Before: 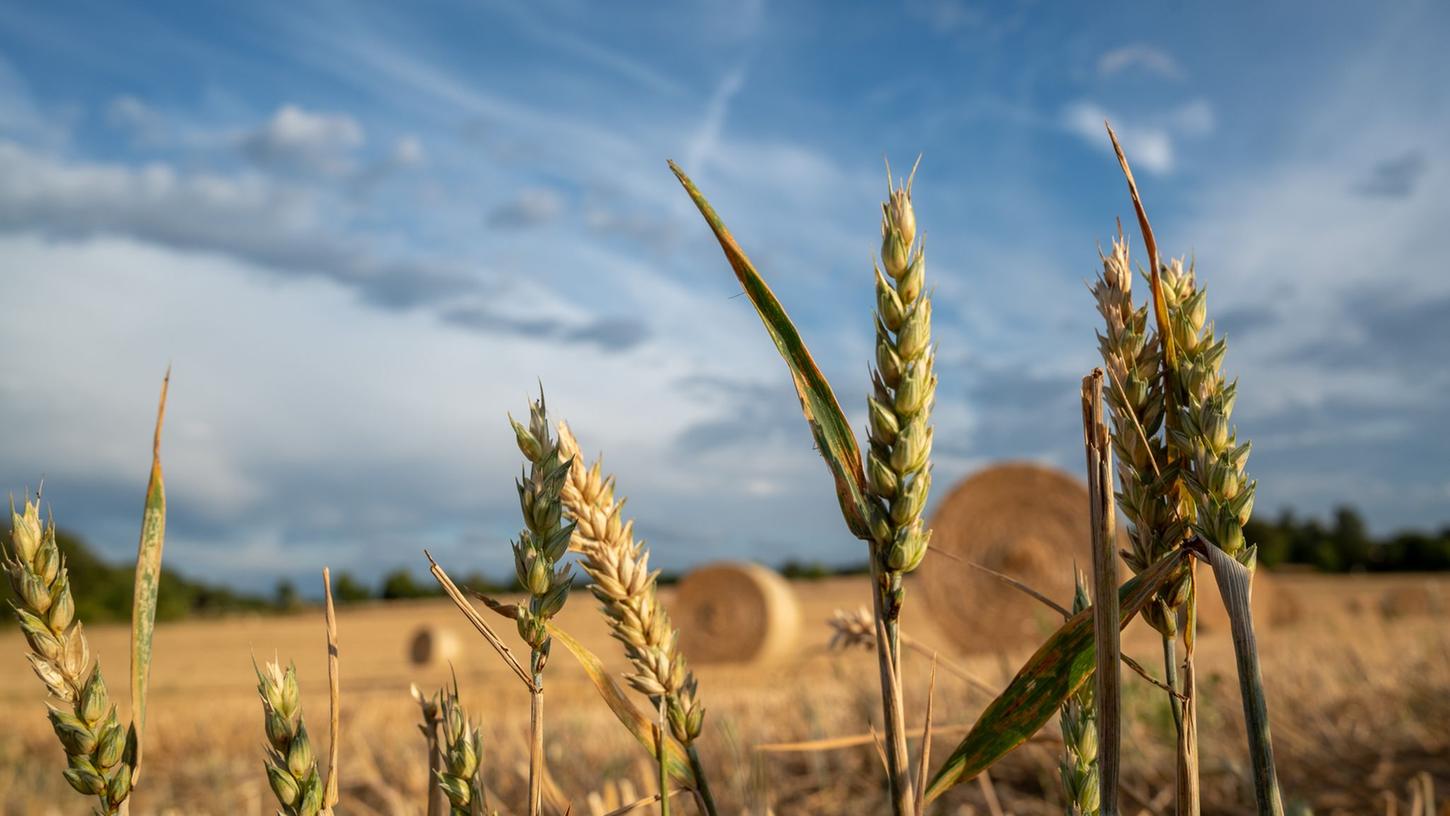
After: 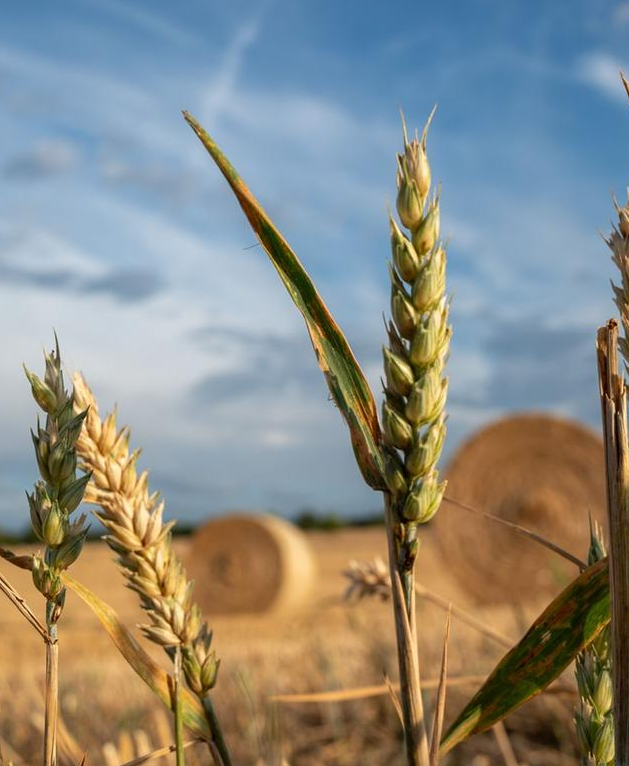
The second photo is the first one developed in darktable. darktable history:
crop: left 33.452%, top 6.025%, right 23.155%
